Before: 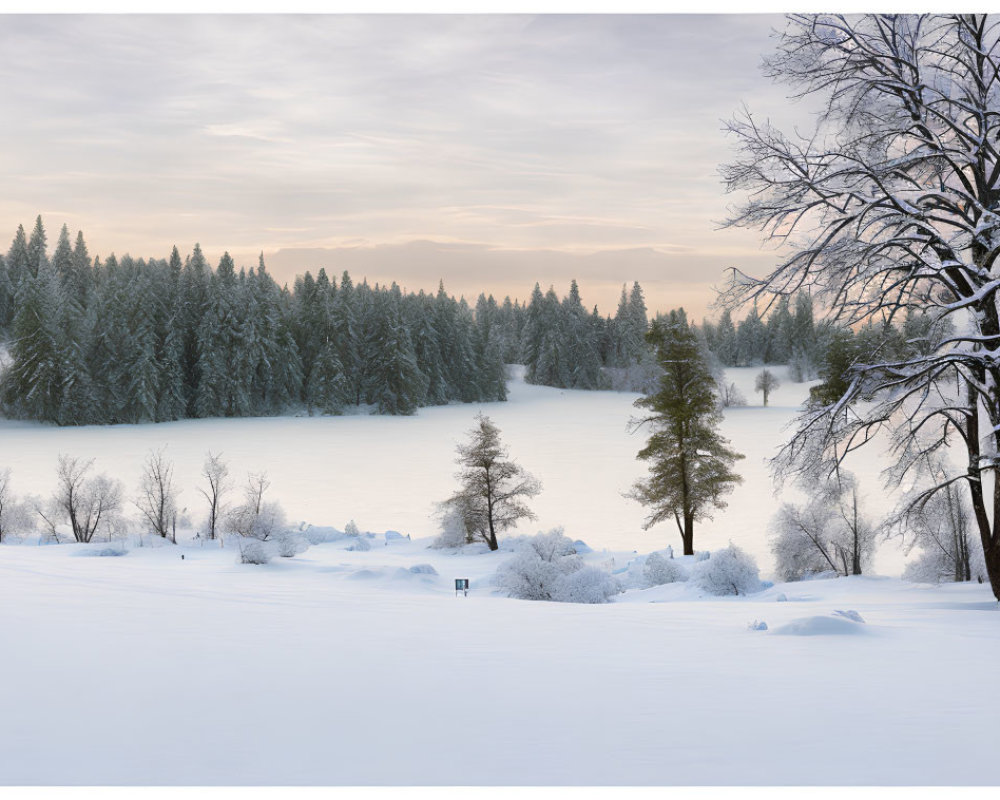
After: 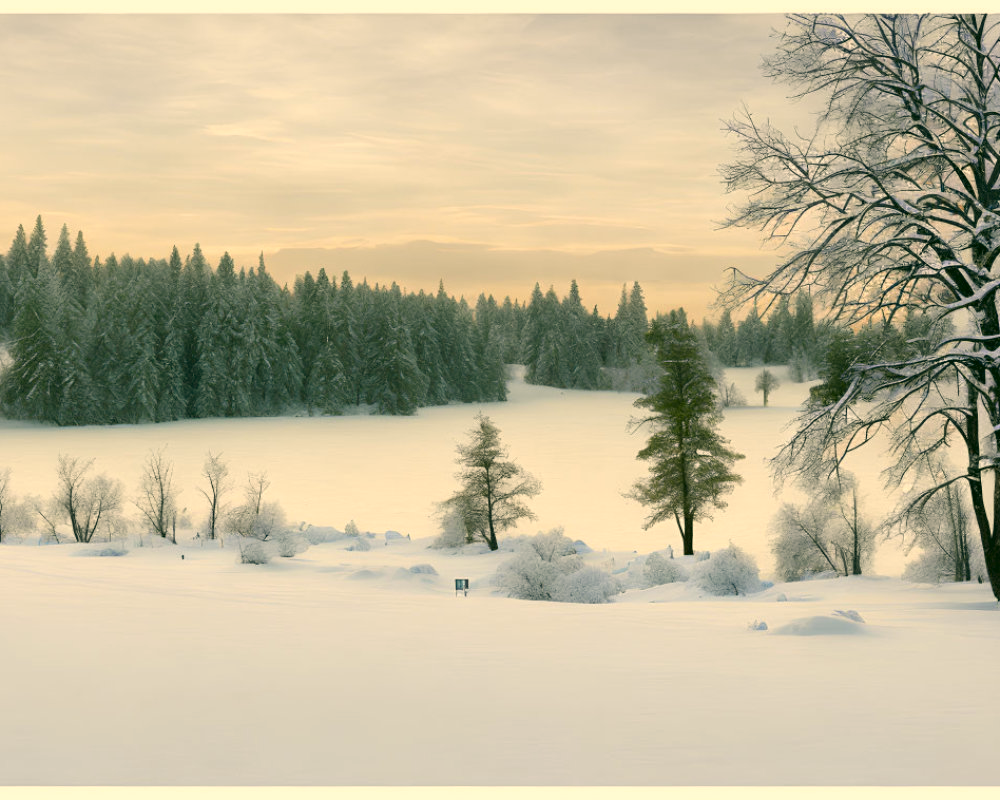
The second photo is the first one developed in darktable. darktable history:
color correction: highlights a* 5.2, highlights b* 23.81, shadows a* -15.68, shadows b* 3.73
